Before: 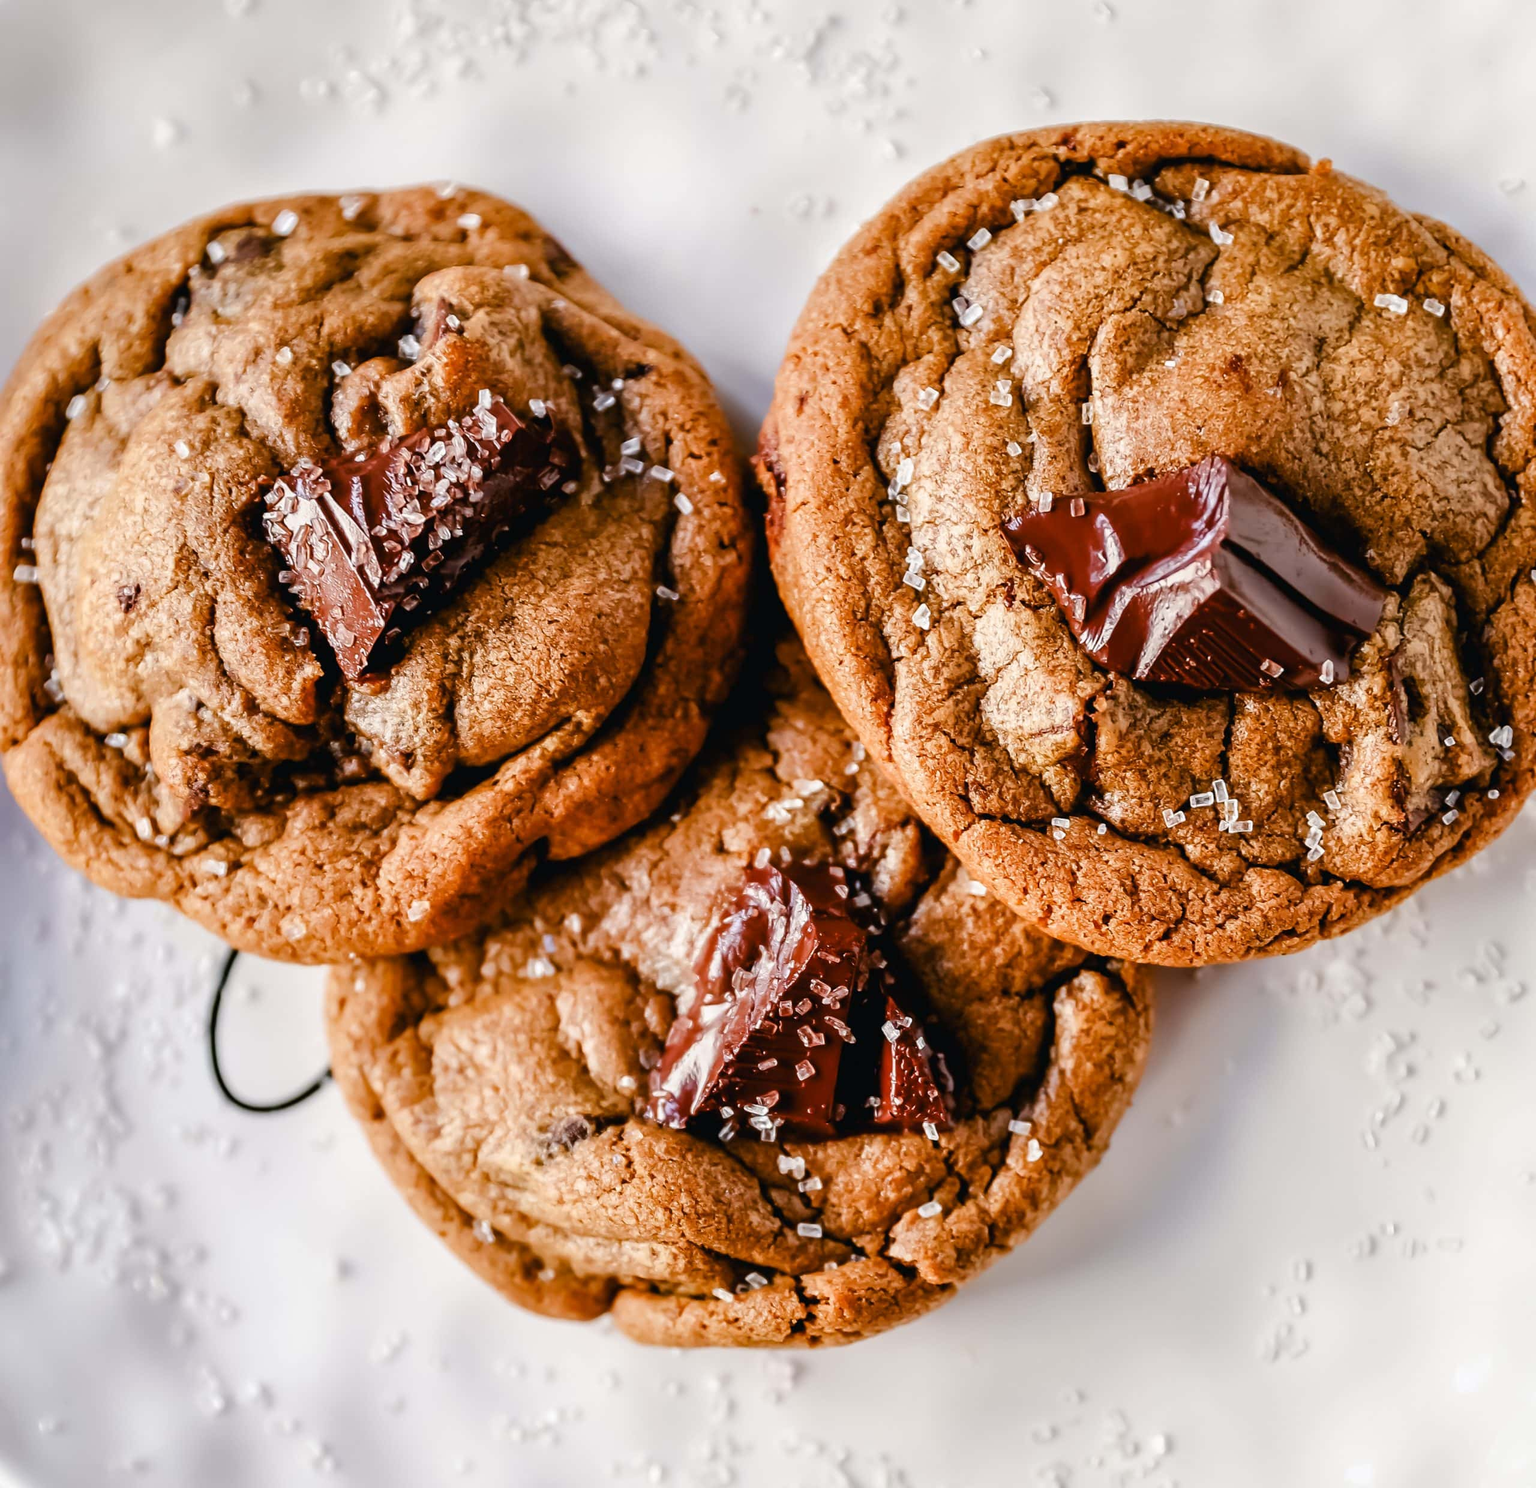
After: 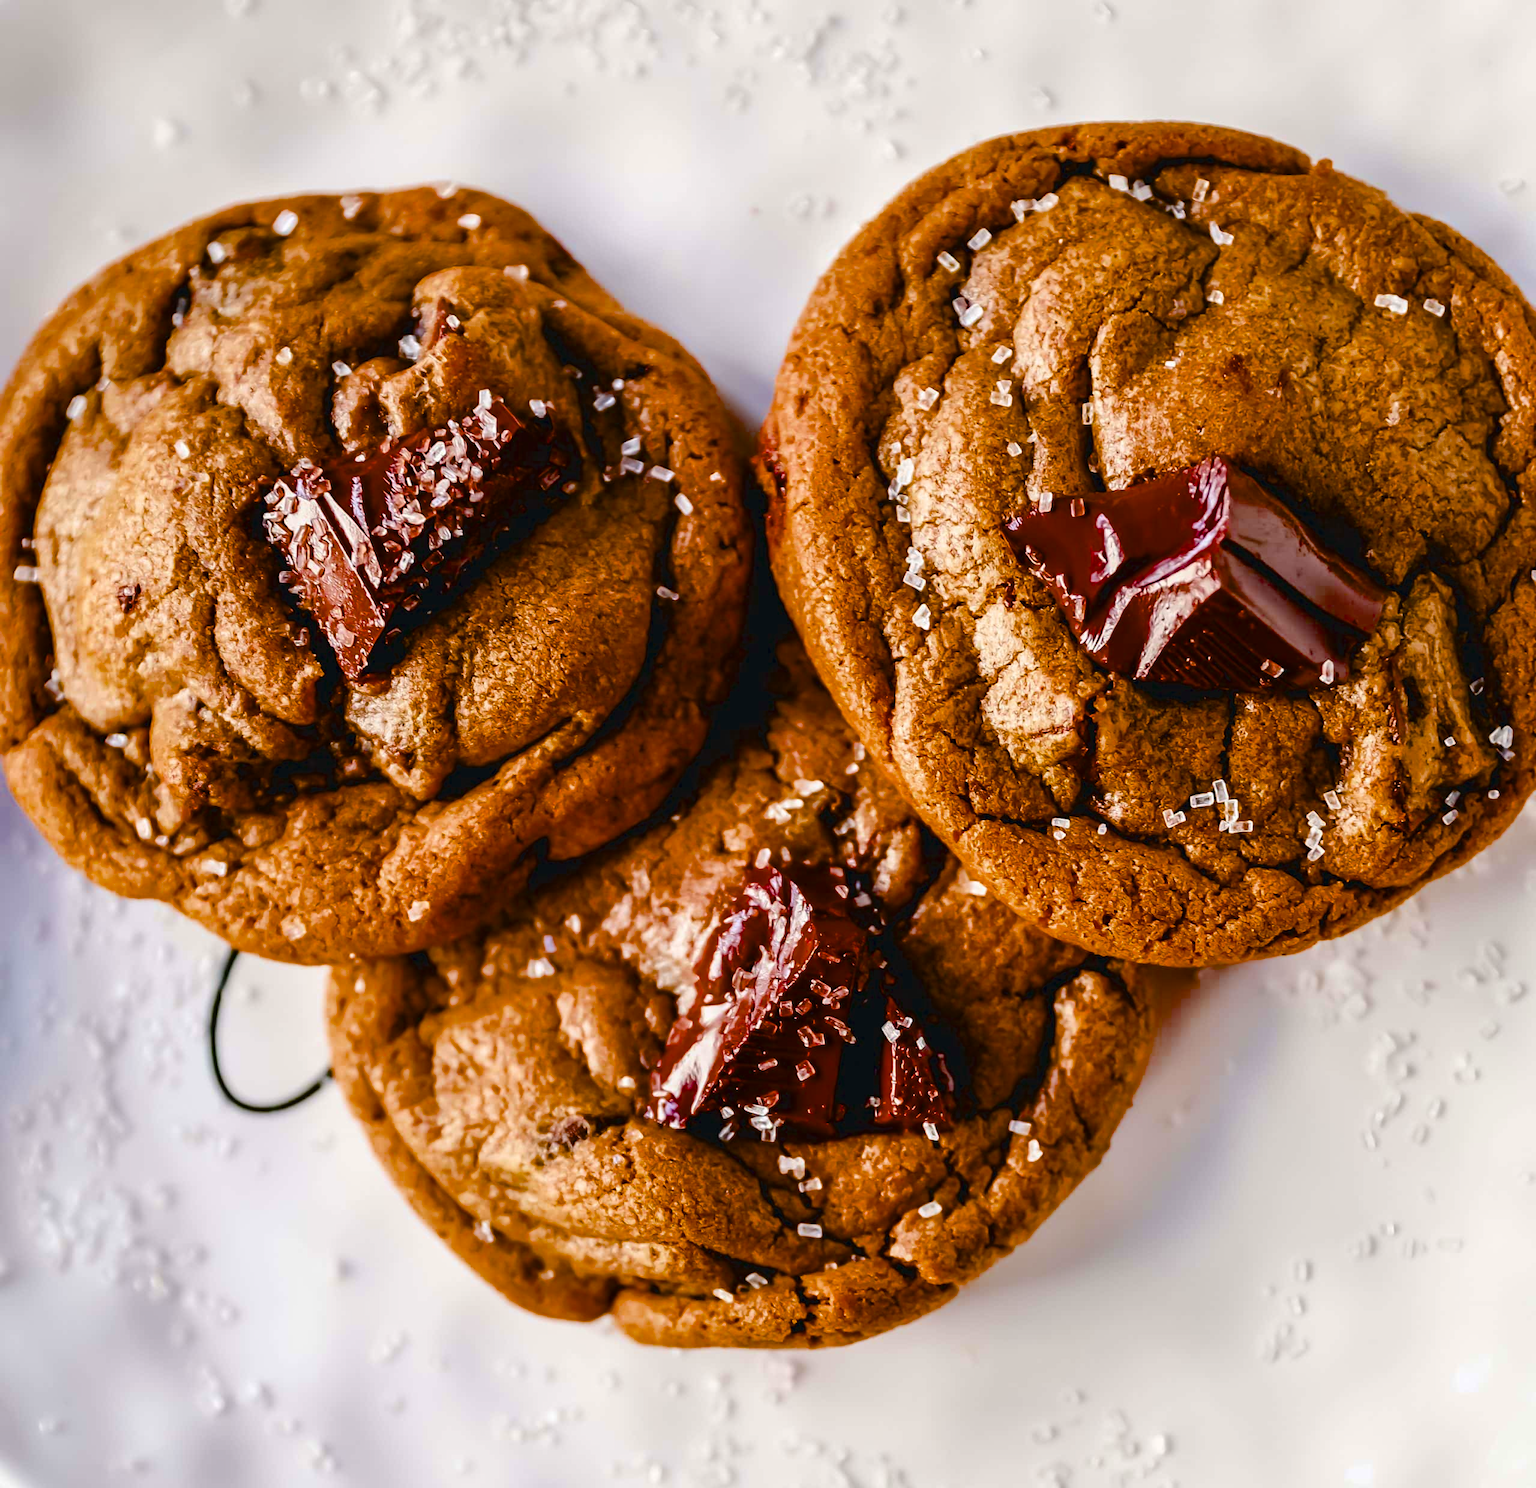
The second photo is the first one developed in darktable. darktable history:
color balance rgb: power › hue 312.29°, global offset › luminance 0.267%, global offset › hue 169.54°, linear chroma grading › global chroma 8.71%, perceptual saturation grading › global saturation 35.927%, perceptual saturation grading › shadows 36.088%, saturation formula JzAzBz (2021)
